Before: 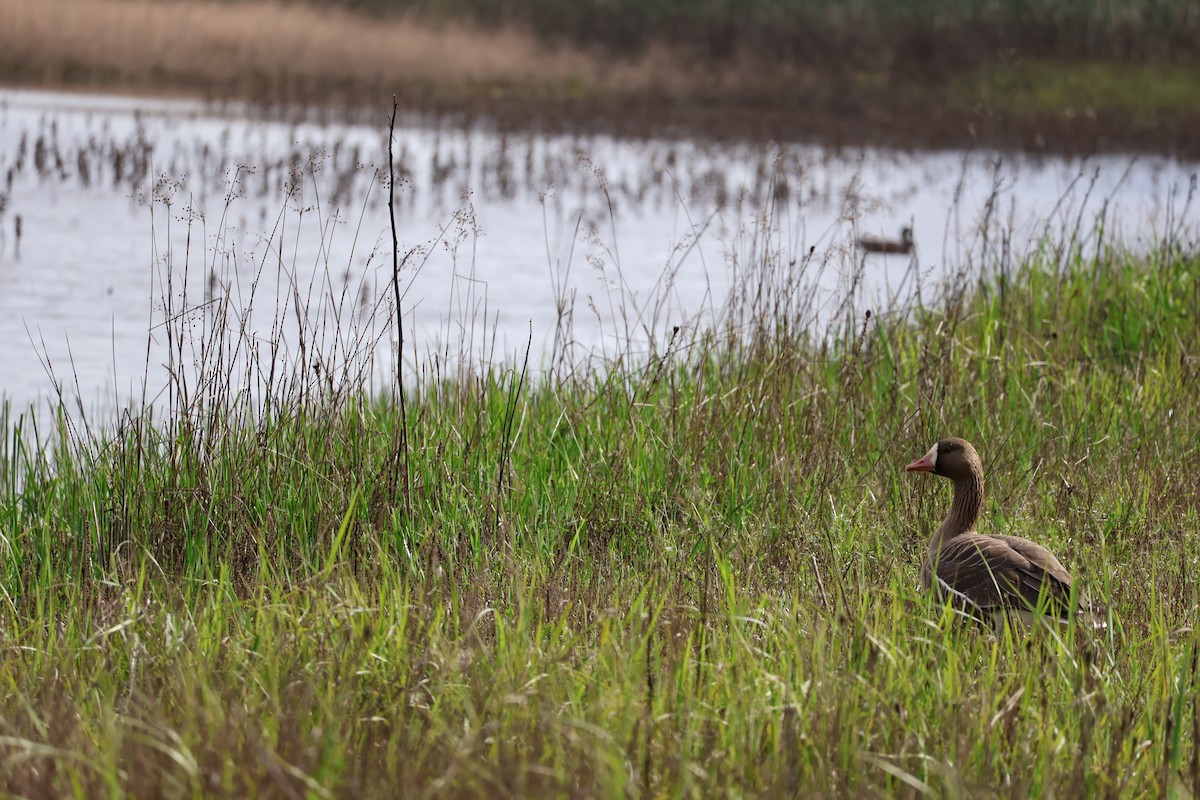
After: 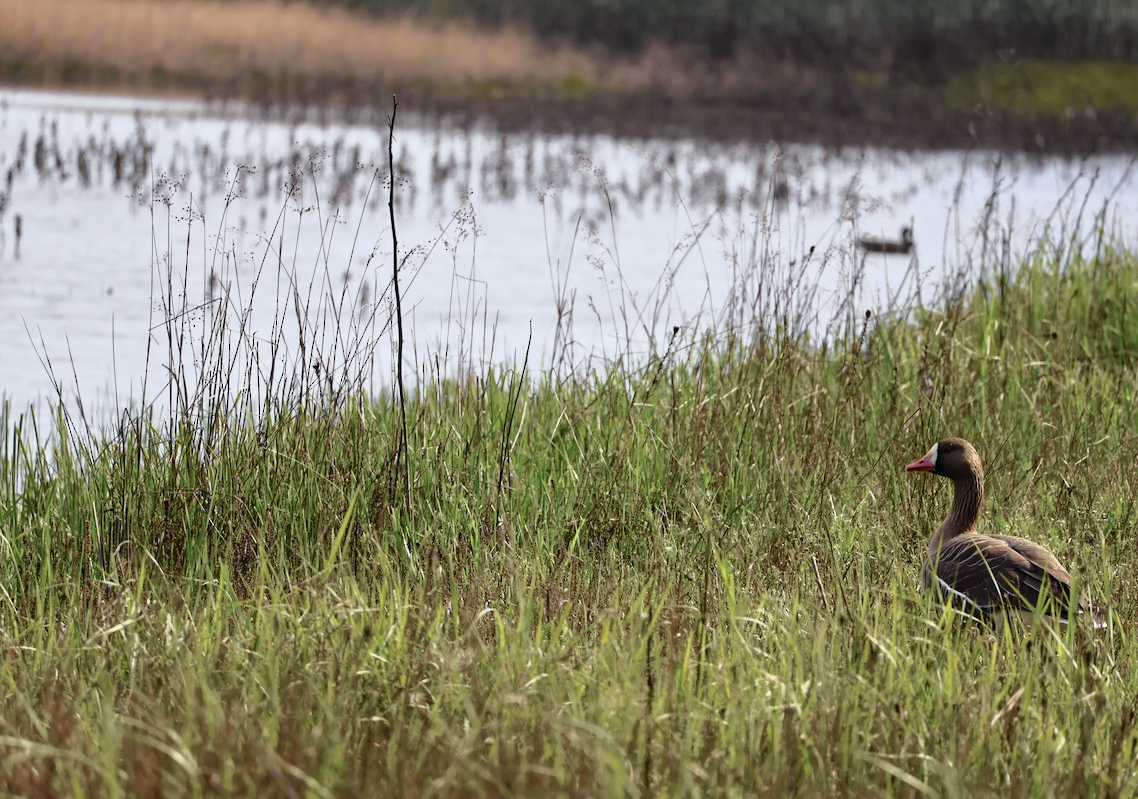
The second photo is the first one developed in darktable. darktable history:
tone curve: curves: ch0 [(0, 0) (0.105, 0.068) (0.195, 0.162) (0.283, 0.283) (0.384, 0.404) (0.485, 0.531) (0.638, 0.681) (0.795, 0.879) (1, 0.977)]; ch1 [(0, 0) (0.161, 0.092) (0.35, 0.33) (0.379, 0.401) (0.456, 0.469) (0.504, 0.498) (0.53, 0.532) (0.58, 0.619) (0.635, 0.671) (1, 1)]; ch2 [(0, 0) (0.371, 0.362) (0.437, 0.437) (0.483, 0.484) (0.53, 0.515) (0.56, 0.58) (0.622, 0.606) (1, 1)], color space Lab, independent channels, preserve colors none
crop and rotate: right 5.167%
tone equalizer: -8 EV -0.002 EV, -7 EV 0.005 EV, -6 EV -0.009 EV, -5 EV 0.011 EV, -4 EV -0.012 EV, -3 EV 0.007 EV, -2 EV -0.062 EV, -1 EV -0.293 EV, +0 EV -0.582 EV, smoothing diameter 2%, edges refinement/feathering 20, mask exposure compensation -1.57 EV, filter diffusion 5
